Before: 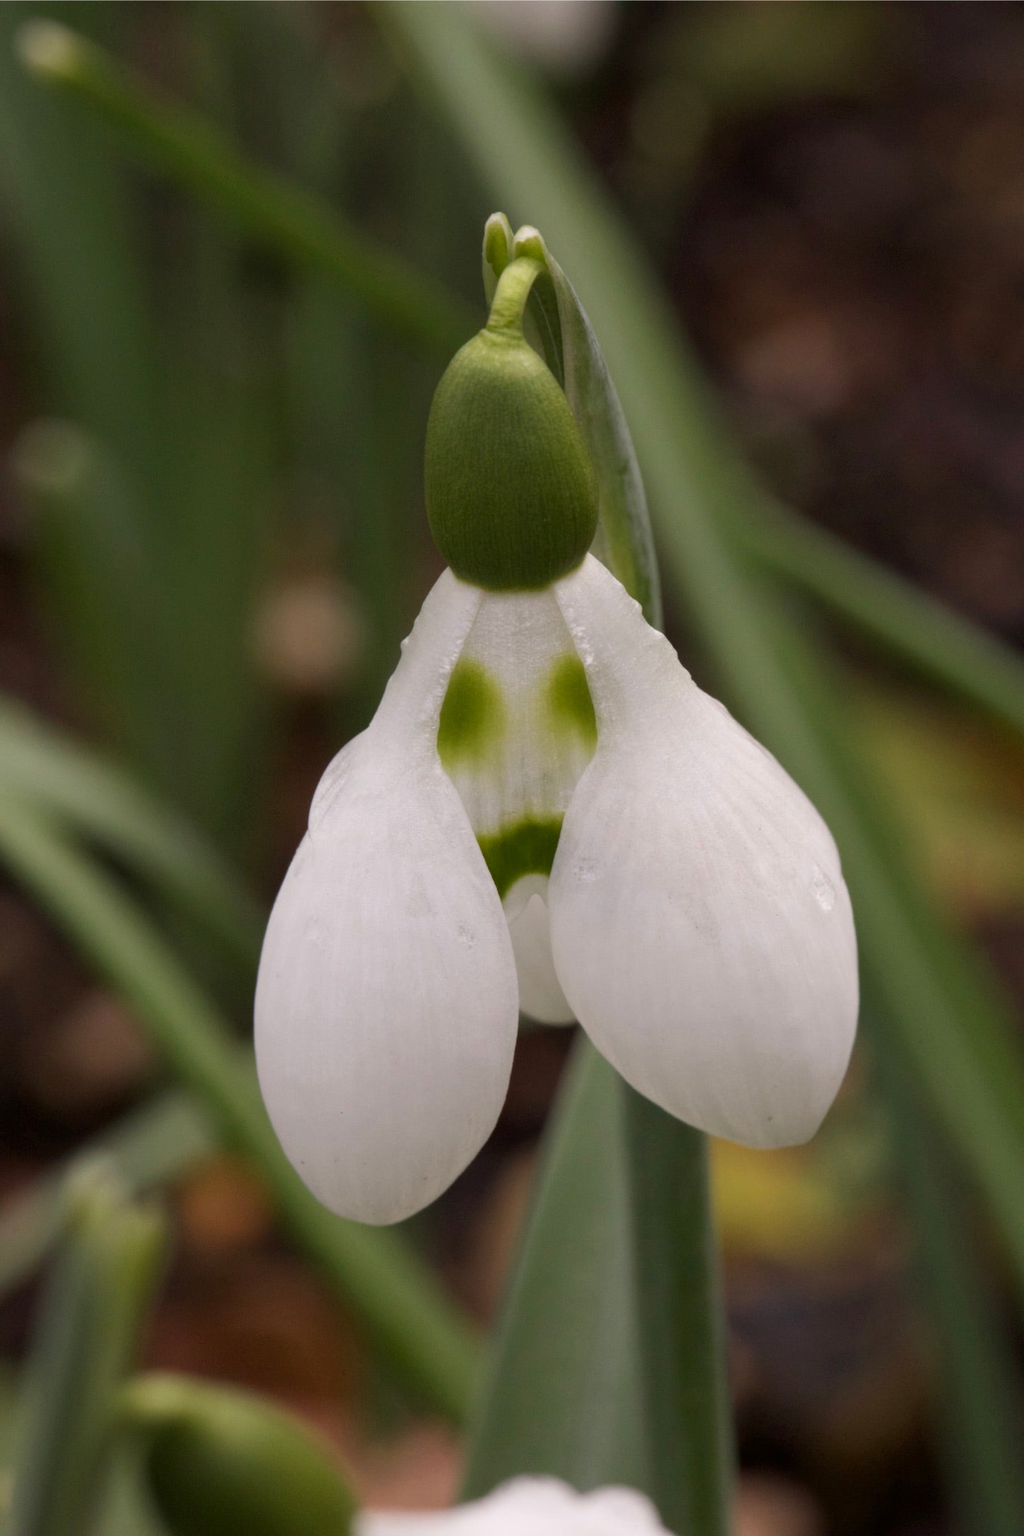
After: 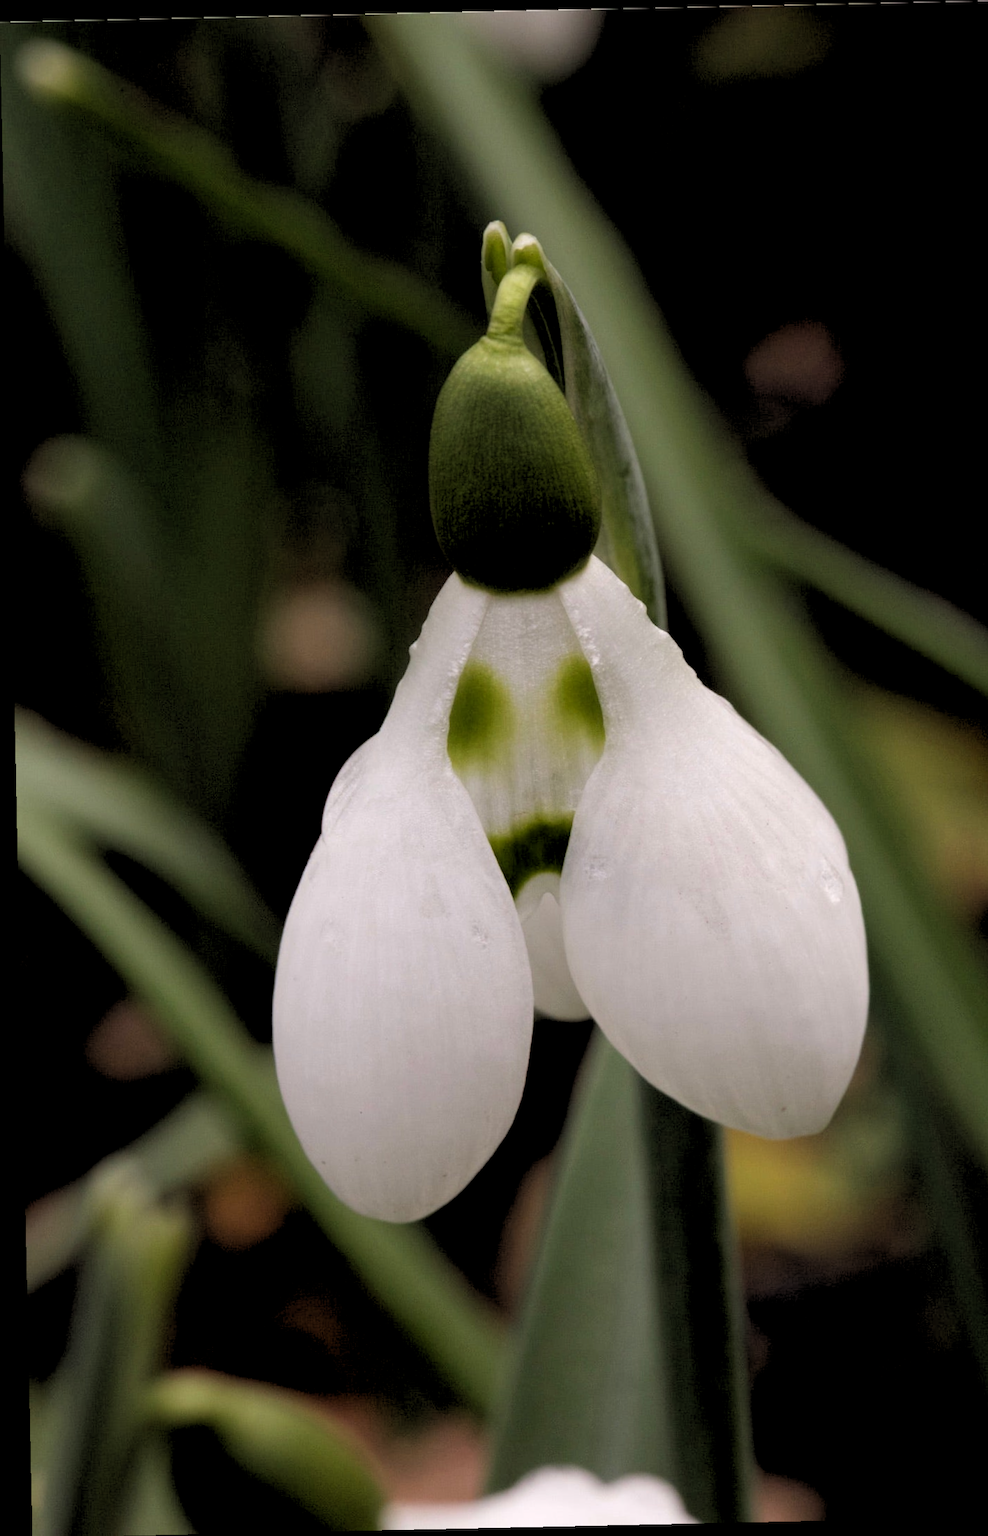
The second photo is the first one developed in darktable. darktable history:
crop and rotate: right 5.167%
rotate and perspective: rotation -1.24°, automatic cropping off
rgb levels: levels [[0.034, 0.472, 0.904], [0, 0.5, 1], [0, 0.5, 1]]
